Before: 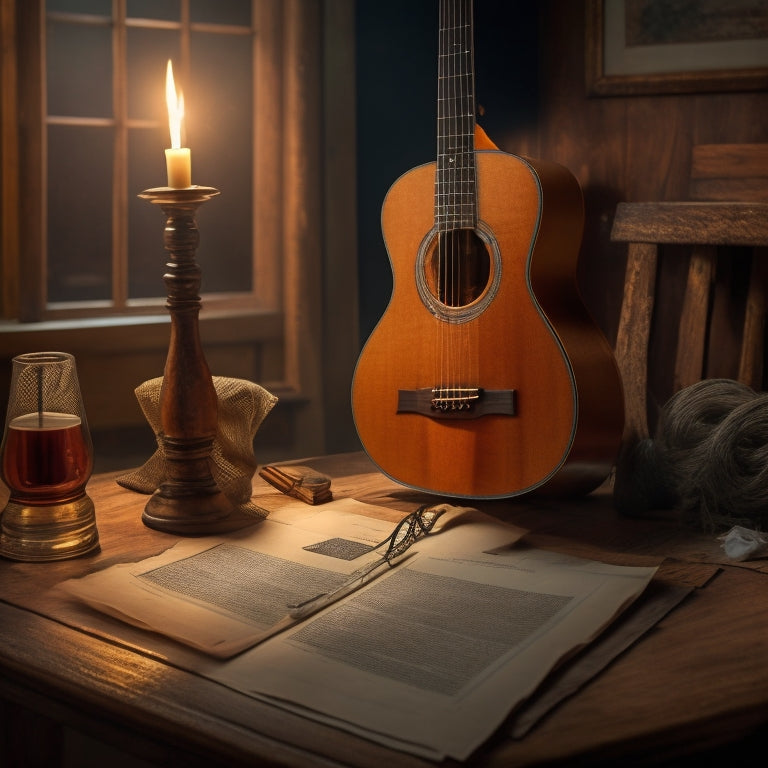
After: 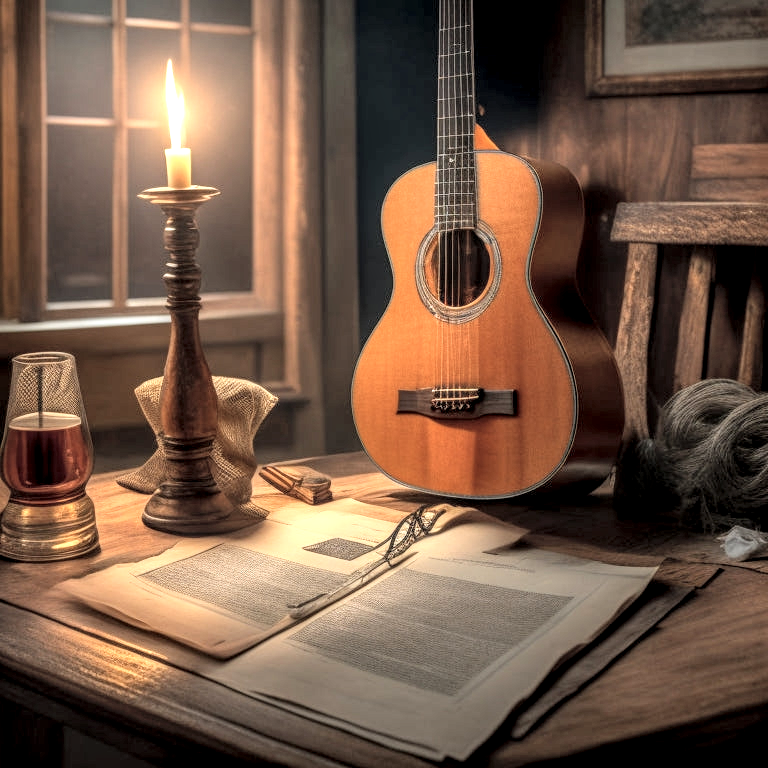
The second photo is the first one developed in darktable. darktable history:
local contrast: highlights 0%, shadows 0%, detail 182%
global tonemap: drago (0.7, 100)
